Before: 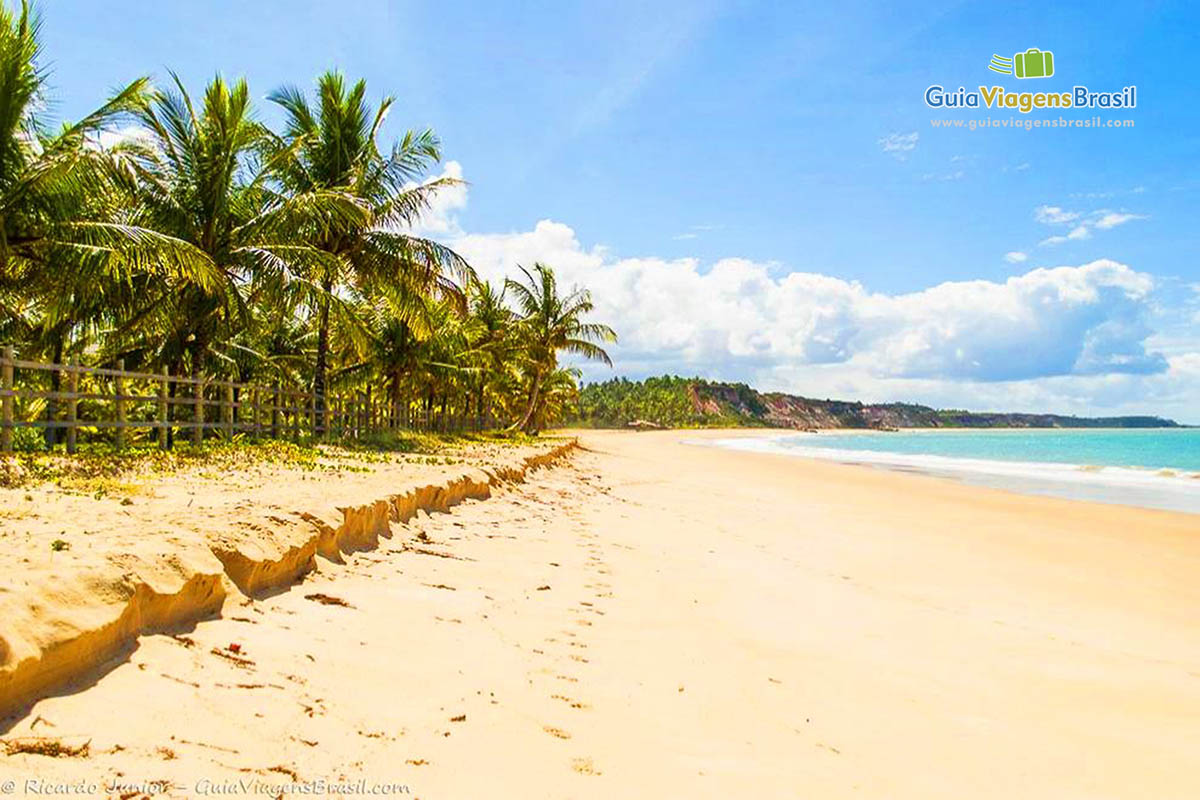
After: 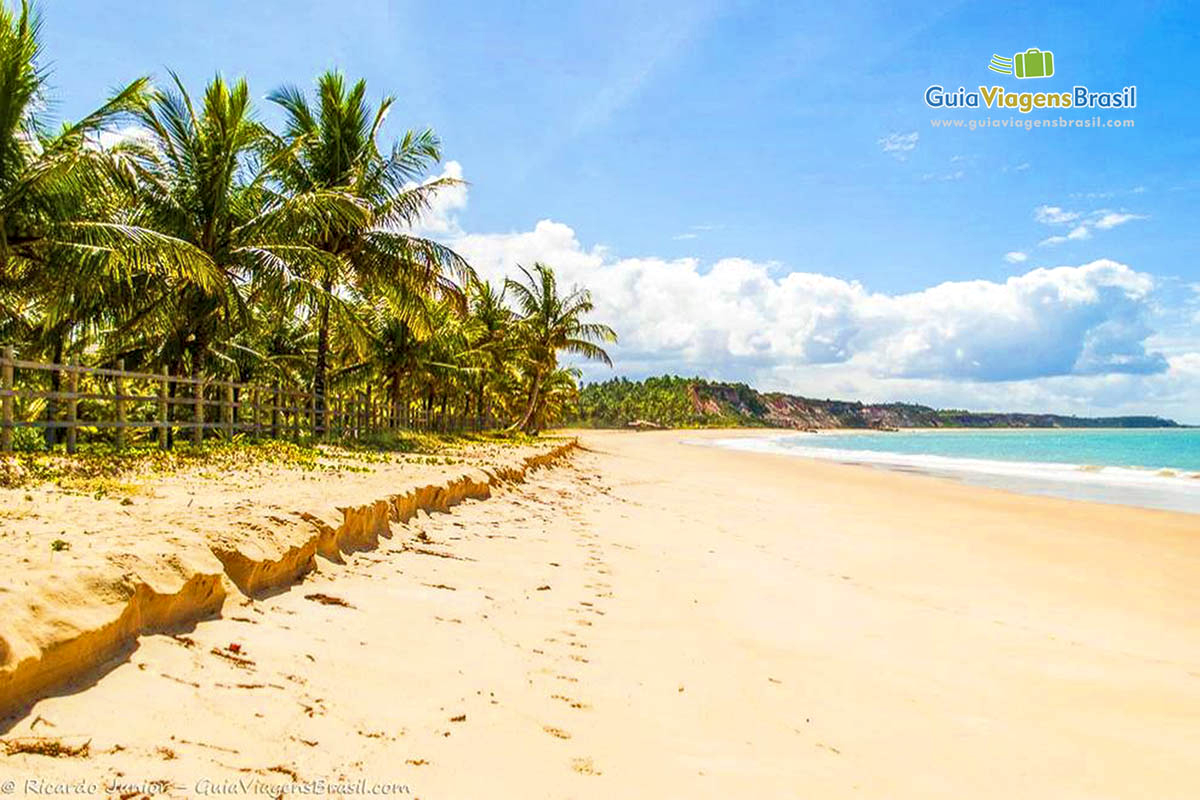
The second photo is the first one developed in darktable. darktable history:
local contrast: on, module defaults
color correction: highlights b* -0.029
